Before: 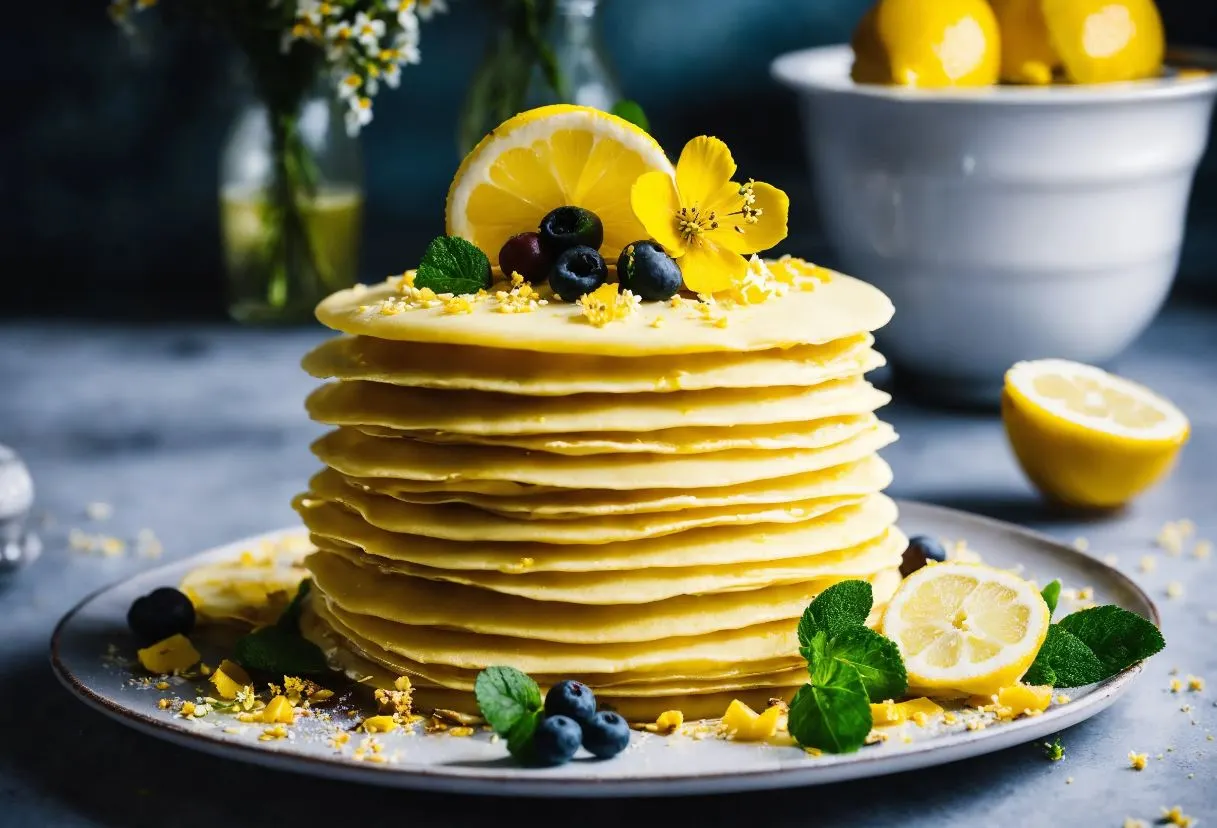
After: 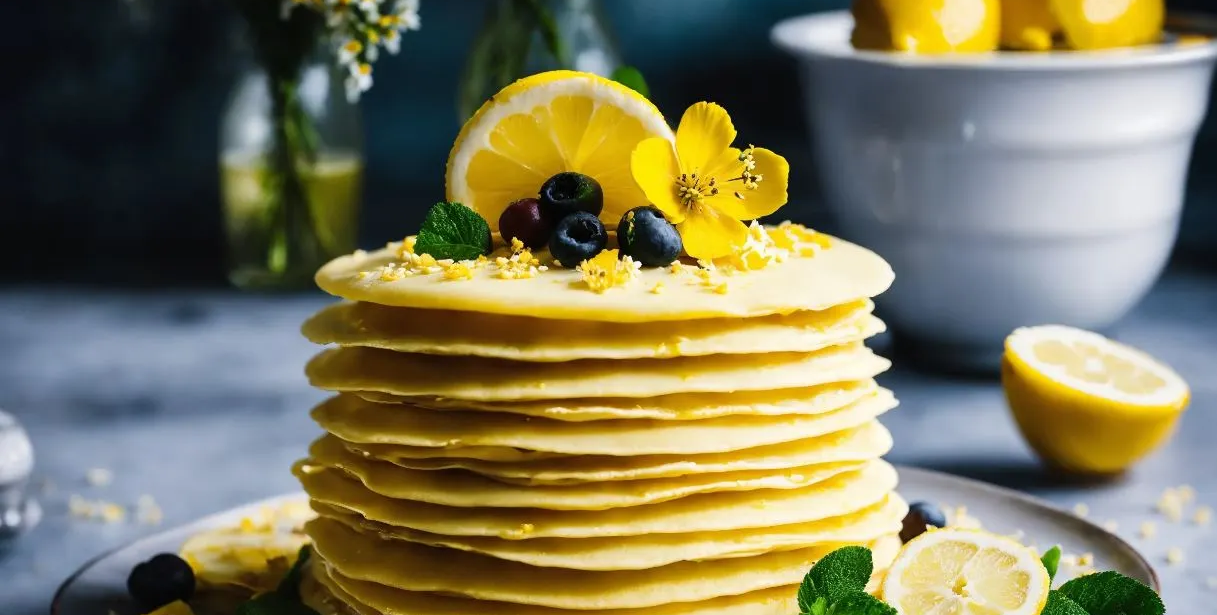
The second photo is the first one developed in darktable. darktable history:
crop: top 4.214%, bottom 21.422%
